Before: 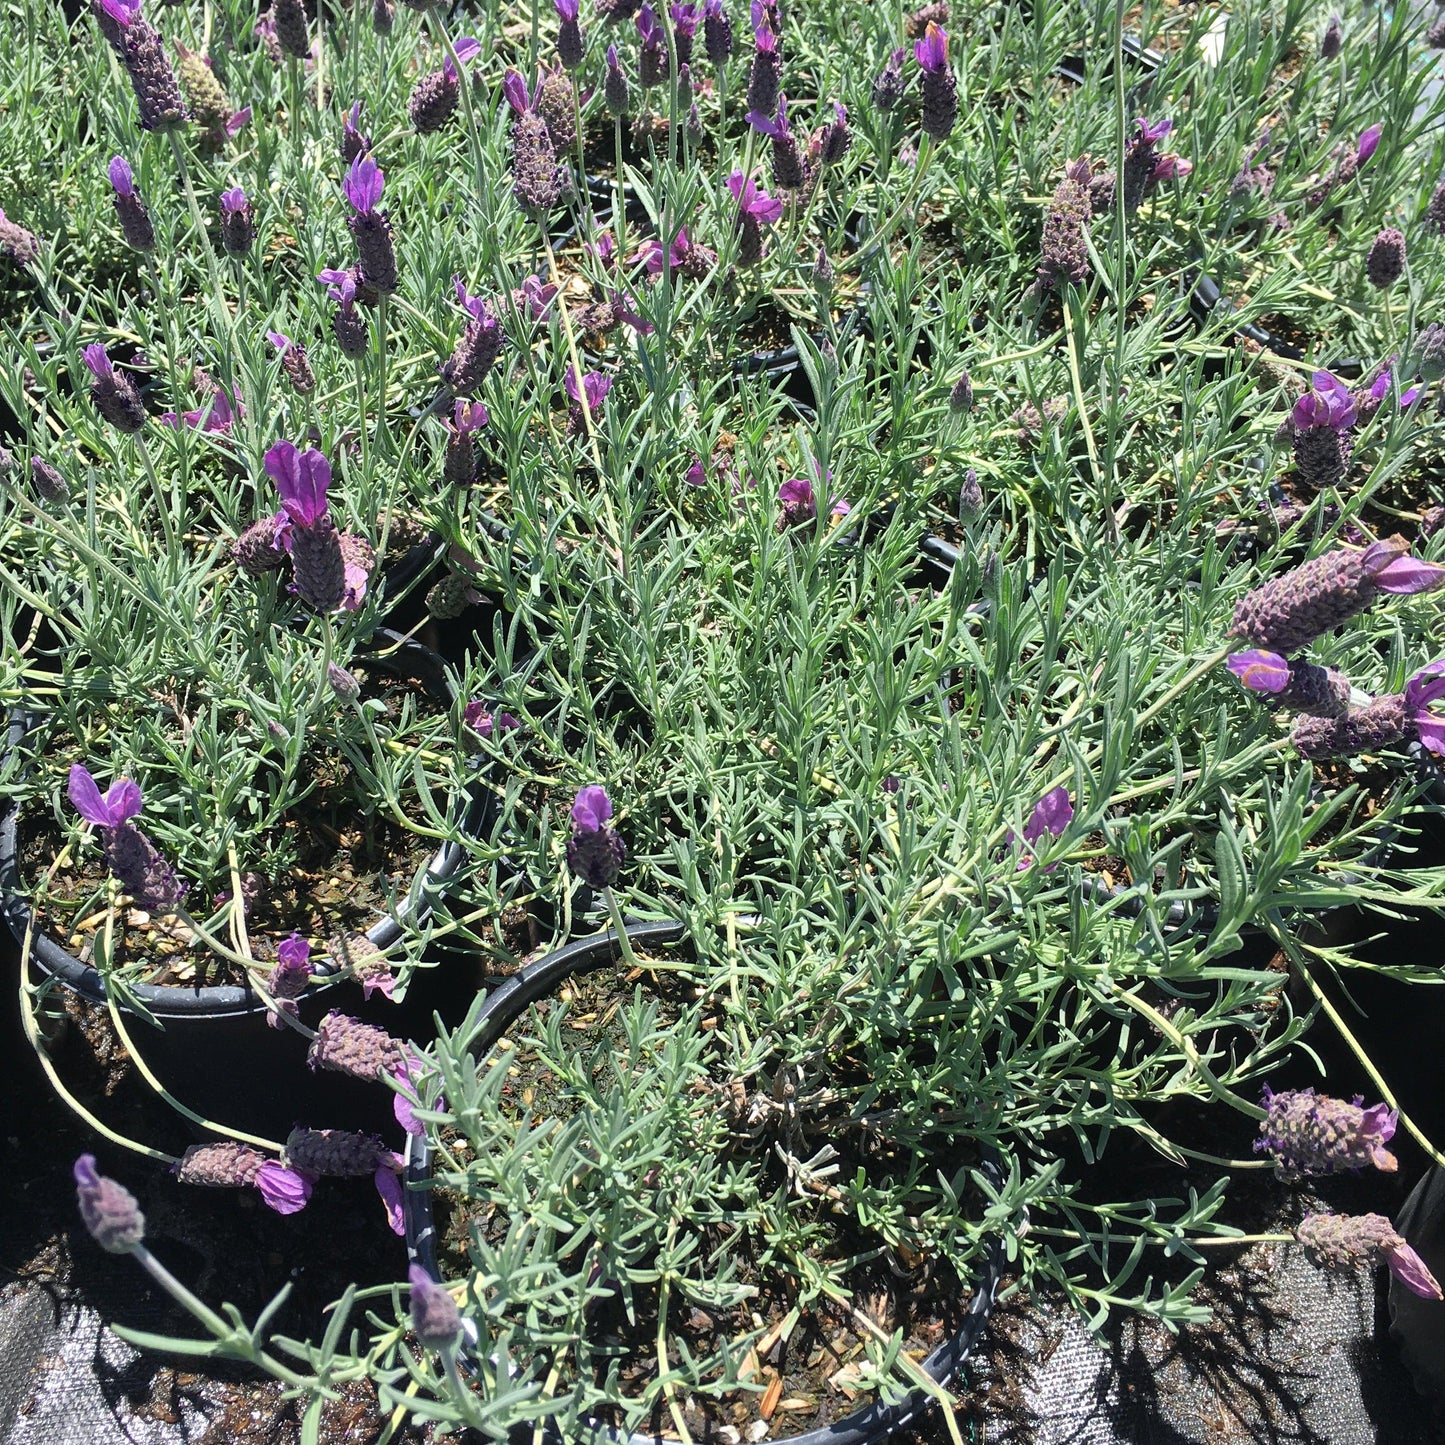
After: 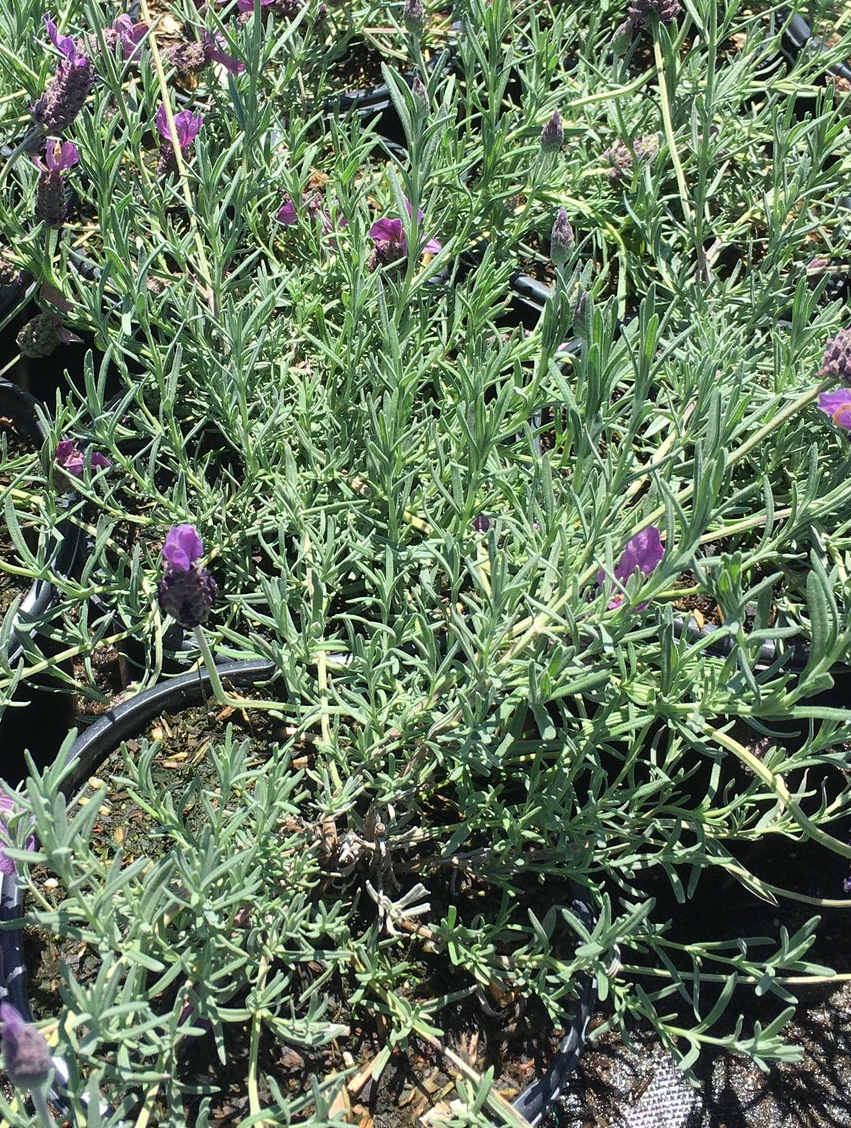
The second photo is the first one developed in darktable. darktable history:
crop and rotate: left 28.331%, top 18.105%, right 12.768%, bottom 3.801%
